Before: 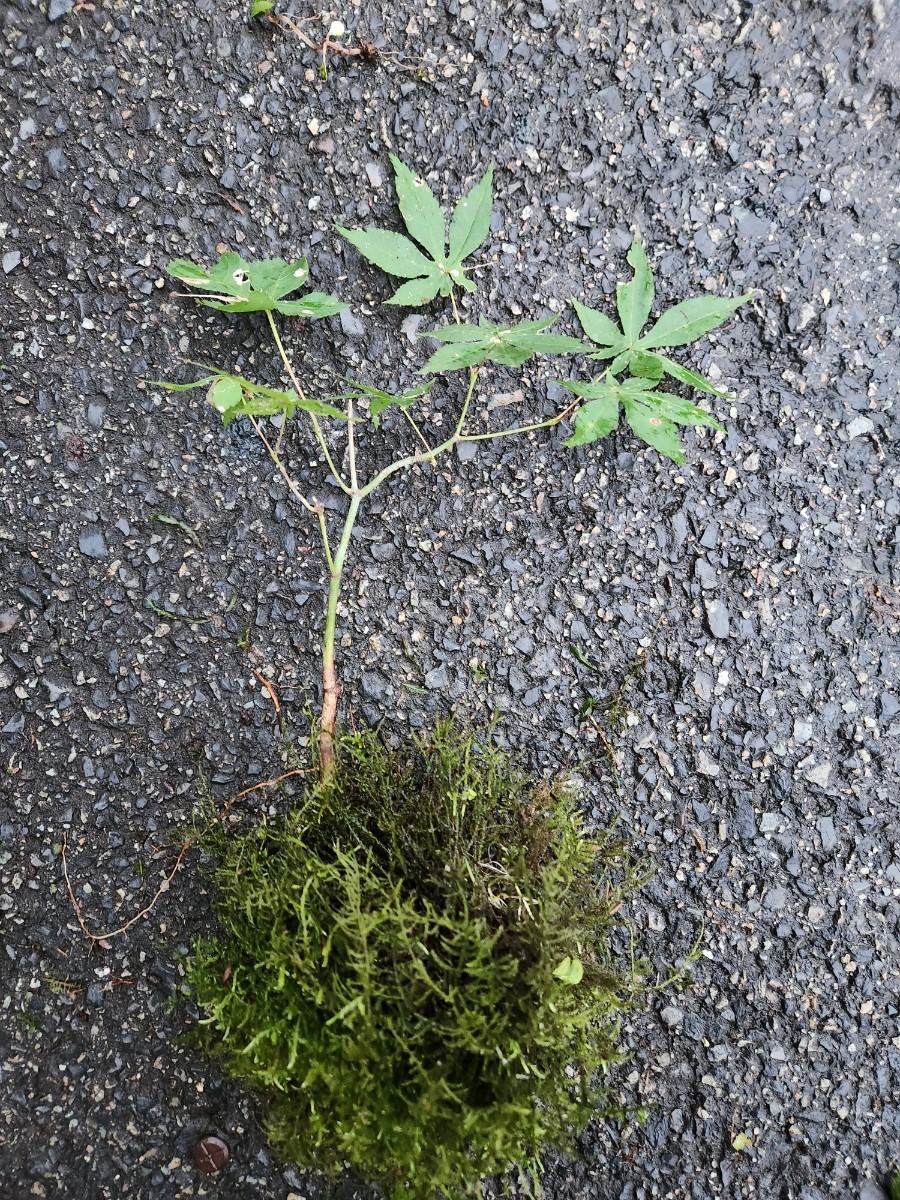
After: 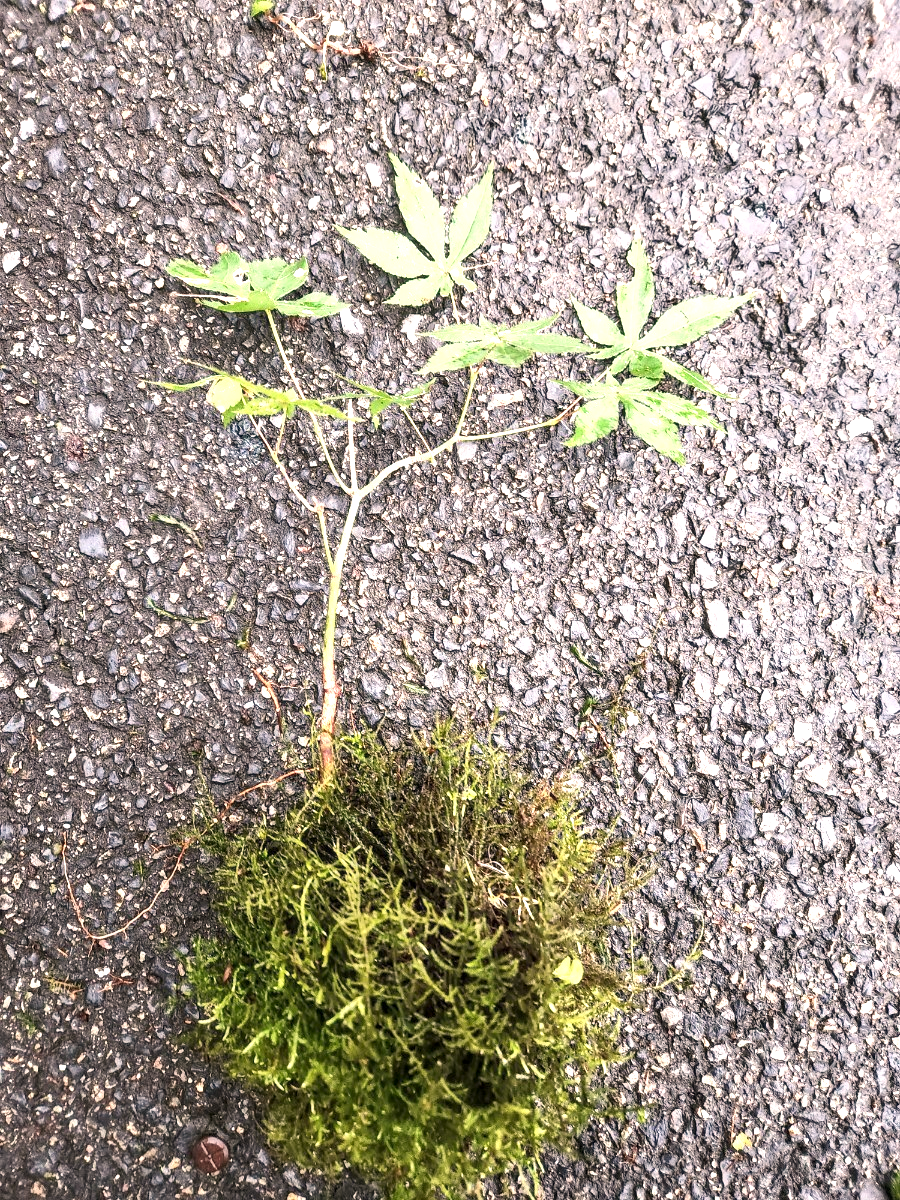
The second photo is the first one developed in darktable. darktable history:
white balance: red 1.127, blue 0.943
local contrast: on, module defaults
exposure: exposure 1 EV, compensate highlight preservation false
